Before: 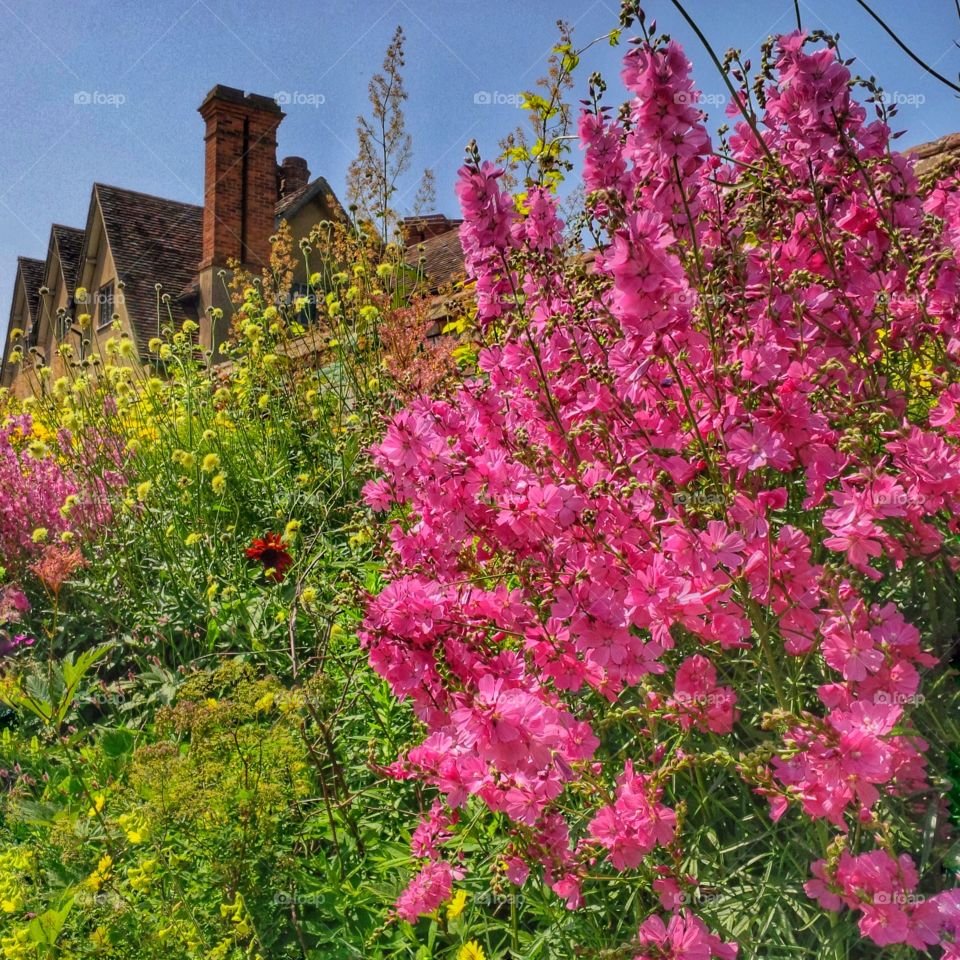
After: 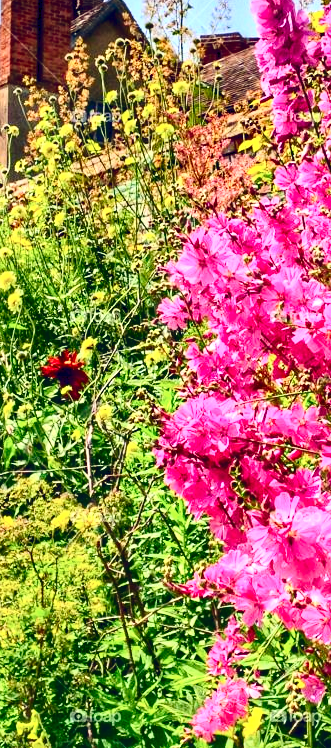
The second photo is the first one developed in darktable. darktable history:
exposure: exposure 1 EV, compensate highlight preservation false
contrast brightness saturation: contrast 0.306, brightness -0.073, saturation 0.167
color balance rgb: global offset › luminance -0.304%, global offset › chroma 0.308%, global offset › hue 262.89°, perceptual saturation grading › global saturation 0.368%, perceptual saturation grading › highlights -18.81%, perceptual saturation grading › mid-tones 7.288%, perceptual saturation grading › shadows 27.559%, global vibrance 20%
crop and rotate: left 21.35%, top 19.018%, right 44.083%, bottom 2.966%
